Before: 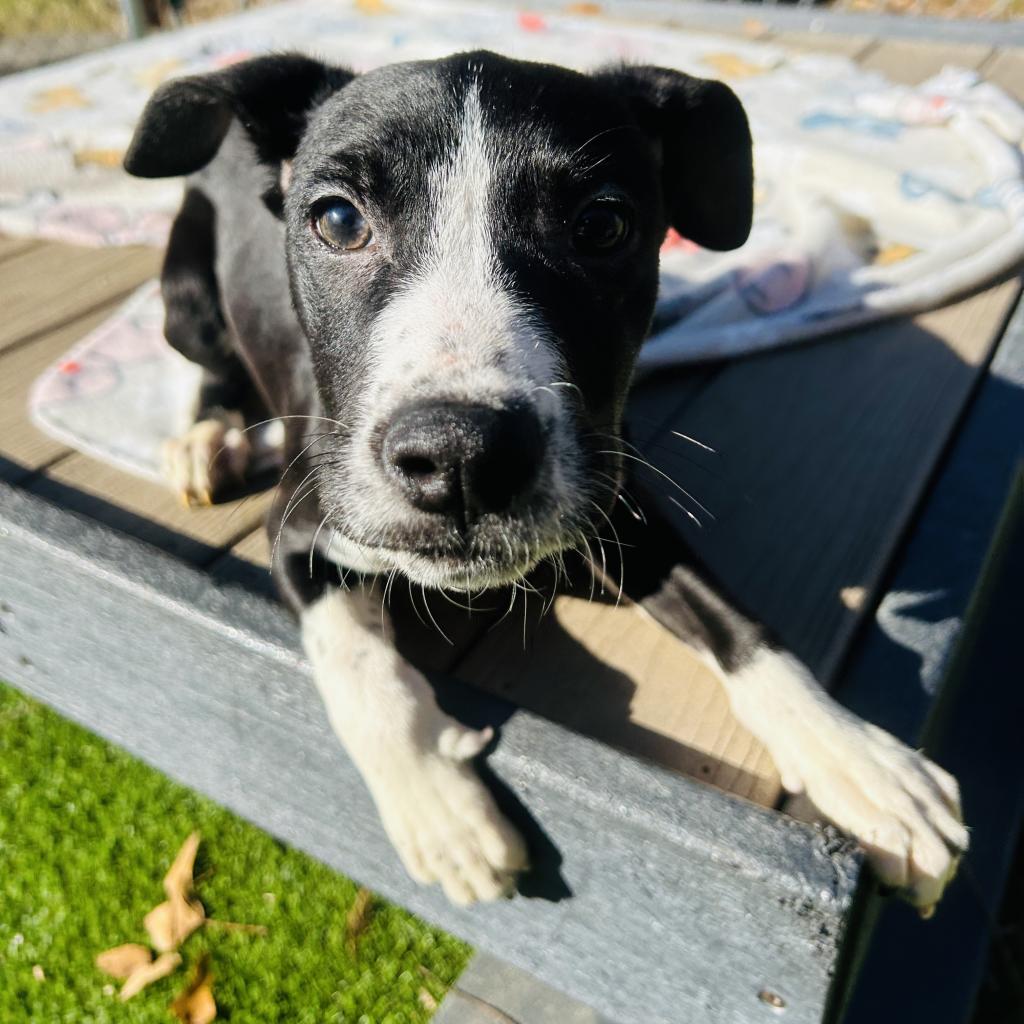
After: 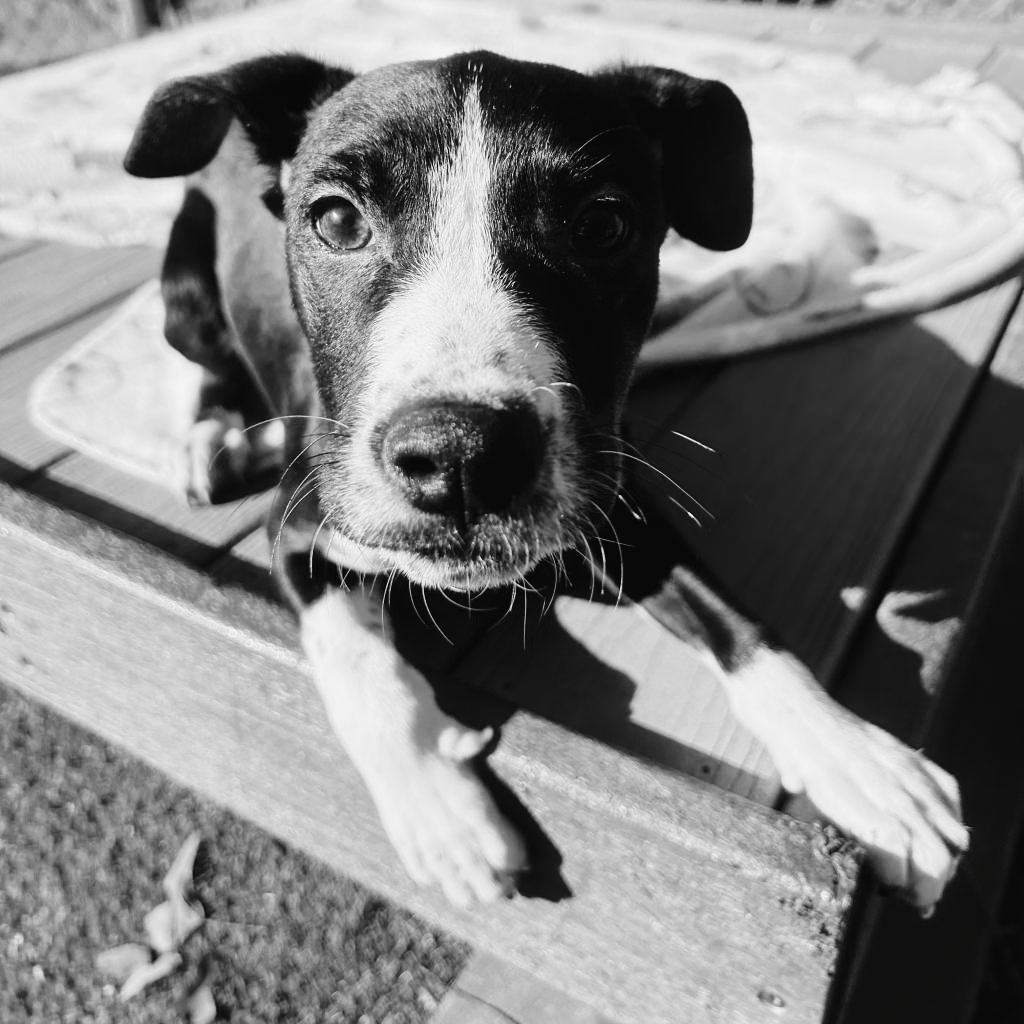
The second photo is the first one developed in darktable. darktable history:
tone curve: curves: ch0 [(0, 0) (0.003, 0.015) (0.011, 0.019) (0.025, 0.026) (0.044, 0.041) (0.069, 0.057) (0.1, 0.085) (0.136, 0.116) (0.177, 0.158) (0.224, 0.215) (0.277, 0.286) (0.335, 0.367) (0.399, 0.452) (0.468, 0.534) (0.543, 0.612) (0.623, 0.698) (0.709, 0.775) (0.801, 0.858) (0.898, 0.928) (1, 1)], preserve colors none
color look up table: target L [95.14, 87.41, 80.97, 86.7, 73.31, 50.17, 54.76, 44, 23.22, 200.82, 82.05, 62.08, 64.74, 61.7, 67, 57.09, 52.01, 39.07, 48.04, 45.63, 39.49, 50.43, 35.44, 29.14, 36.77, 9.263, 13.23, 19.24, 89.53, 73.68, 78.79, 75.88, 63.98, 57.48, 65.11, 44.82, 55.54, 43.46, 19.87, 12.25, 15.47, 2.193, 85.98, 84.2, 82.76, 75.52, 66.62, 59.79, 40.18], target a [-0.002 ×4, 0, 0.001, 0 ×15, 0.001 ×4, 0, 0, 0, -0.003, 0 ×8, 0.001, 0 ×4, -0.001, 0 ×5, 0.001], target b [0.023, 0.023, 0.022, 0.023, 0.001, -0.004, 0.001, -0.003, -0.003, -0.001, 0.001, 0.002 ×6, -0.003, 0.002, 0.001, 0.001, -0.003, -0.003, -0.003, -0.005, 0, 0.005, -0.003, 0.024, 0.001, 0.001, 0.001, 0.002, 0.002, 0.002, 0.001, -0.004, -0.003, -0.003, -0.002, -0.003, 0.002, 0.002, 0.001, 0.001, 0.001, 0.002, 0.002, -0.003], num patches 49
